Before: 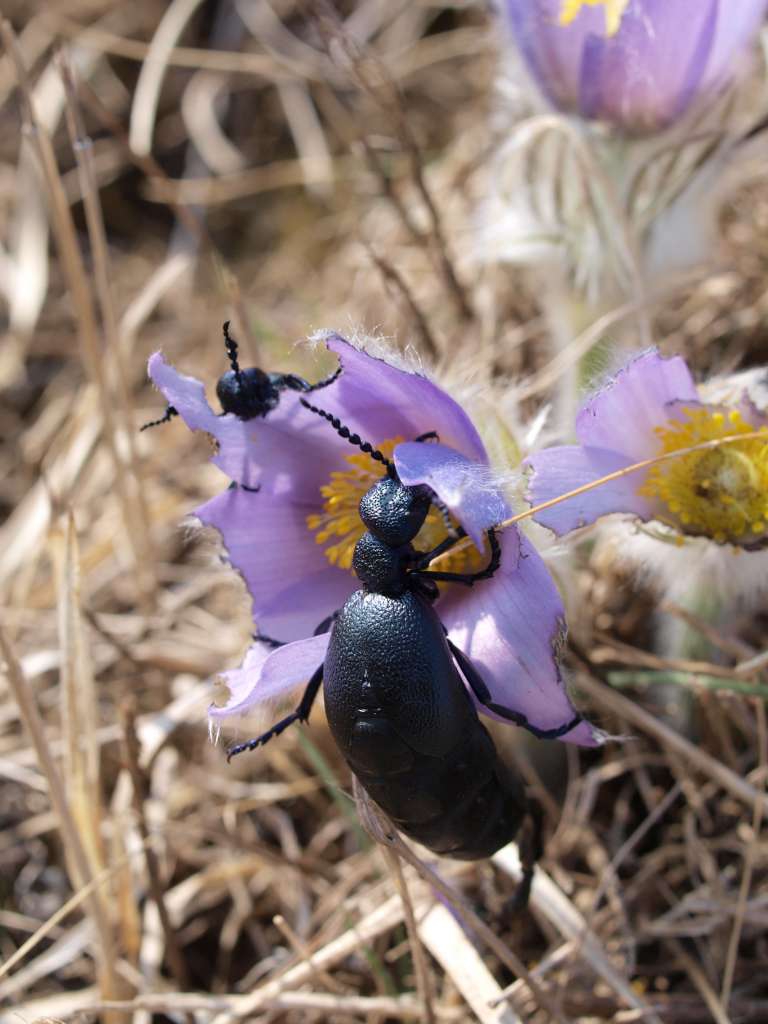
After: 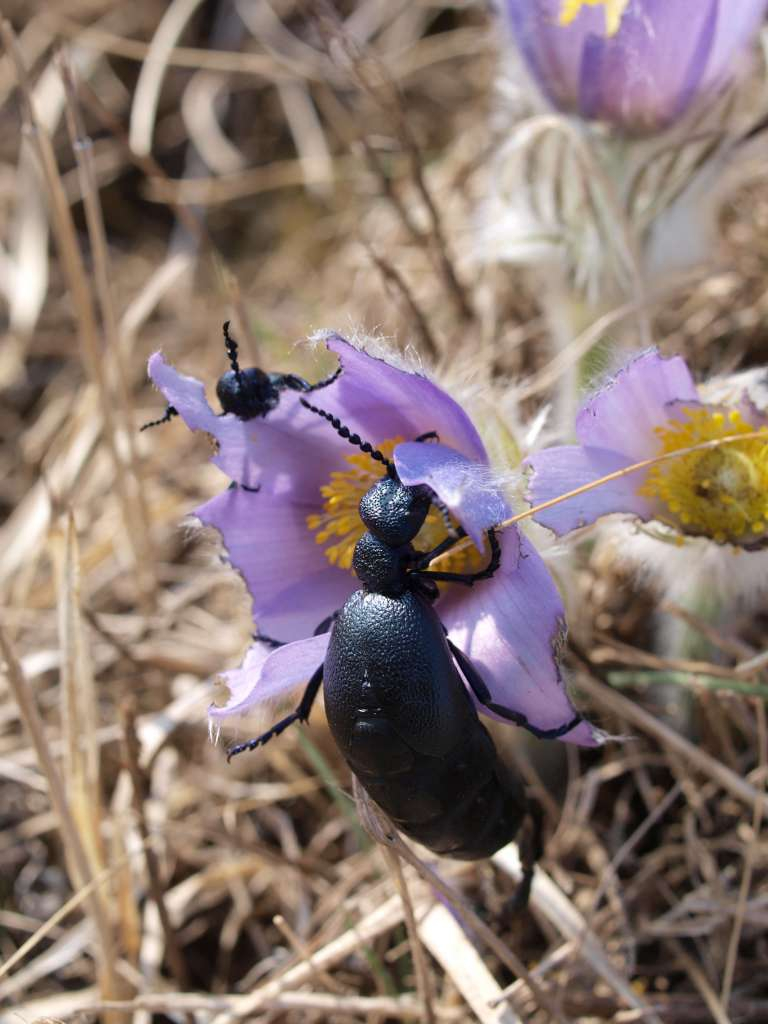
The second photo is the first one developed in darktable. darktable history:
shadows and highlights: shadows 22.7, highlights -48.71, soften with gaussian
